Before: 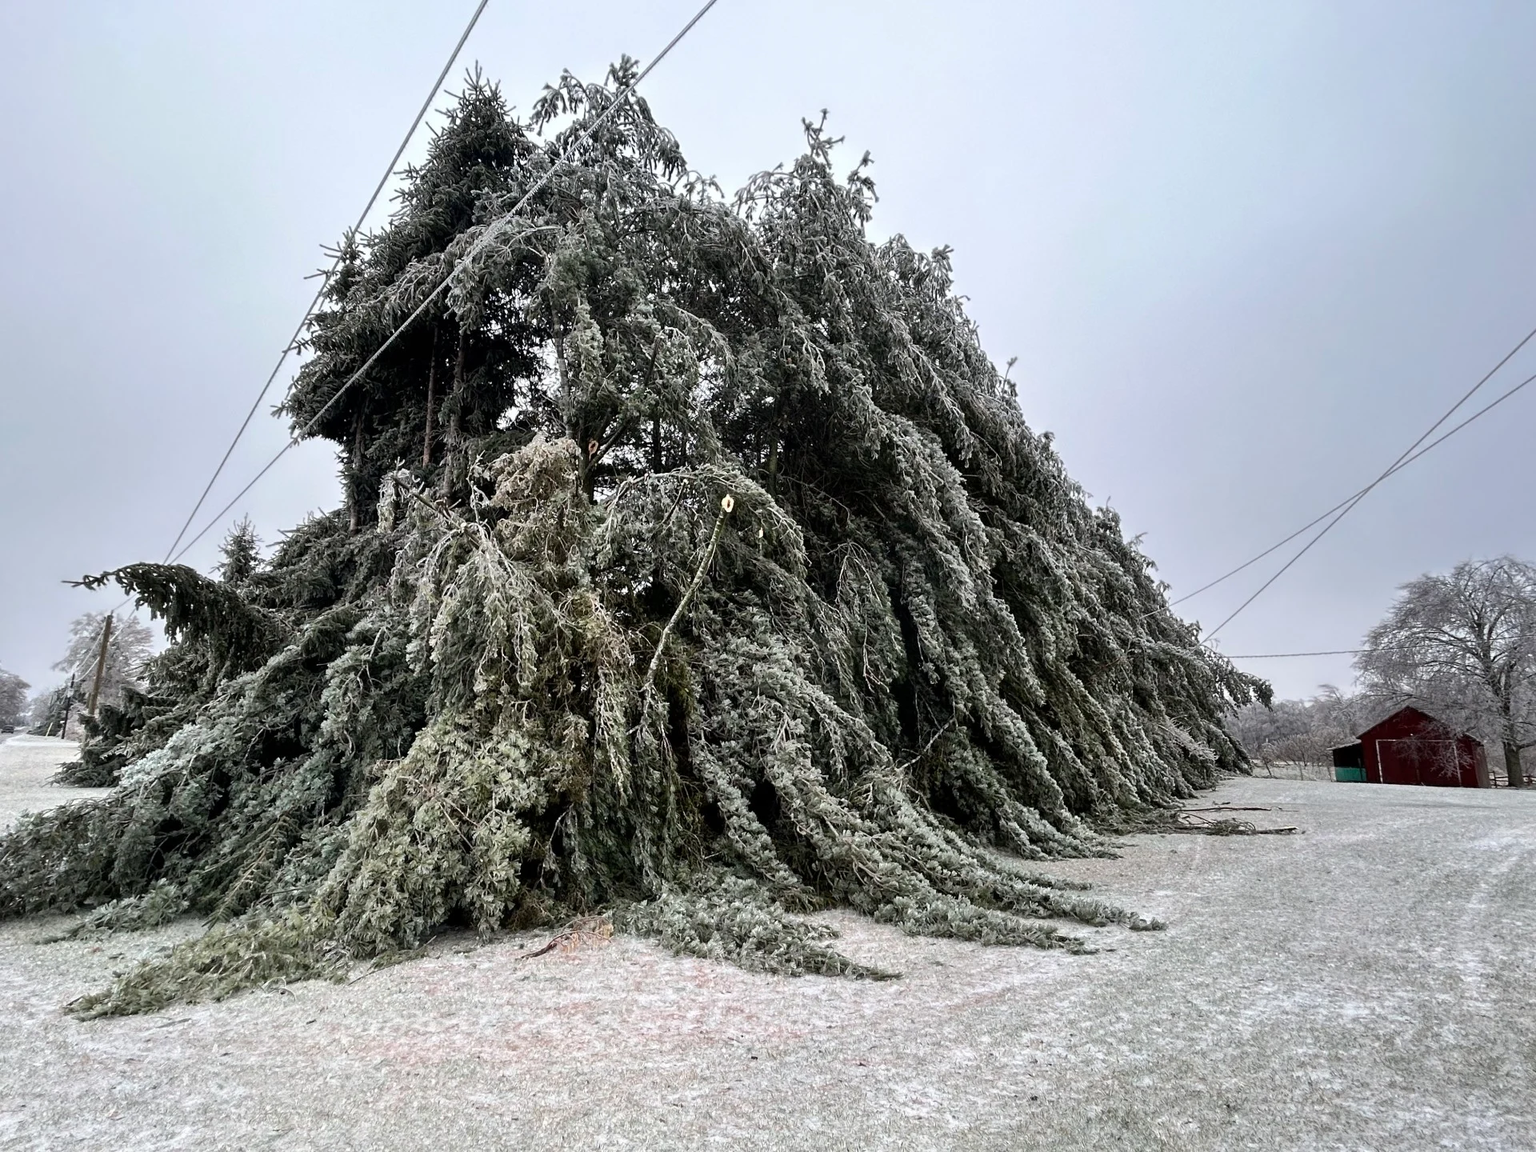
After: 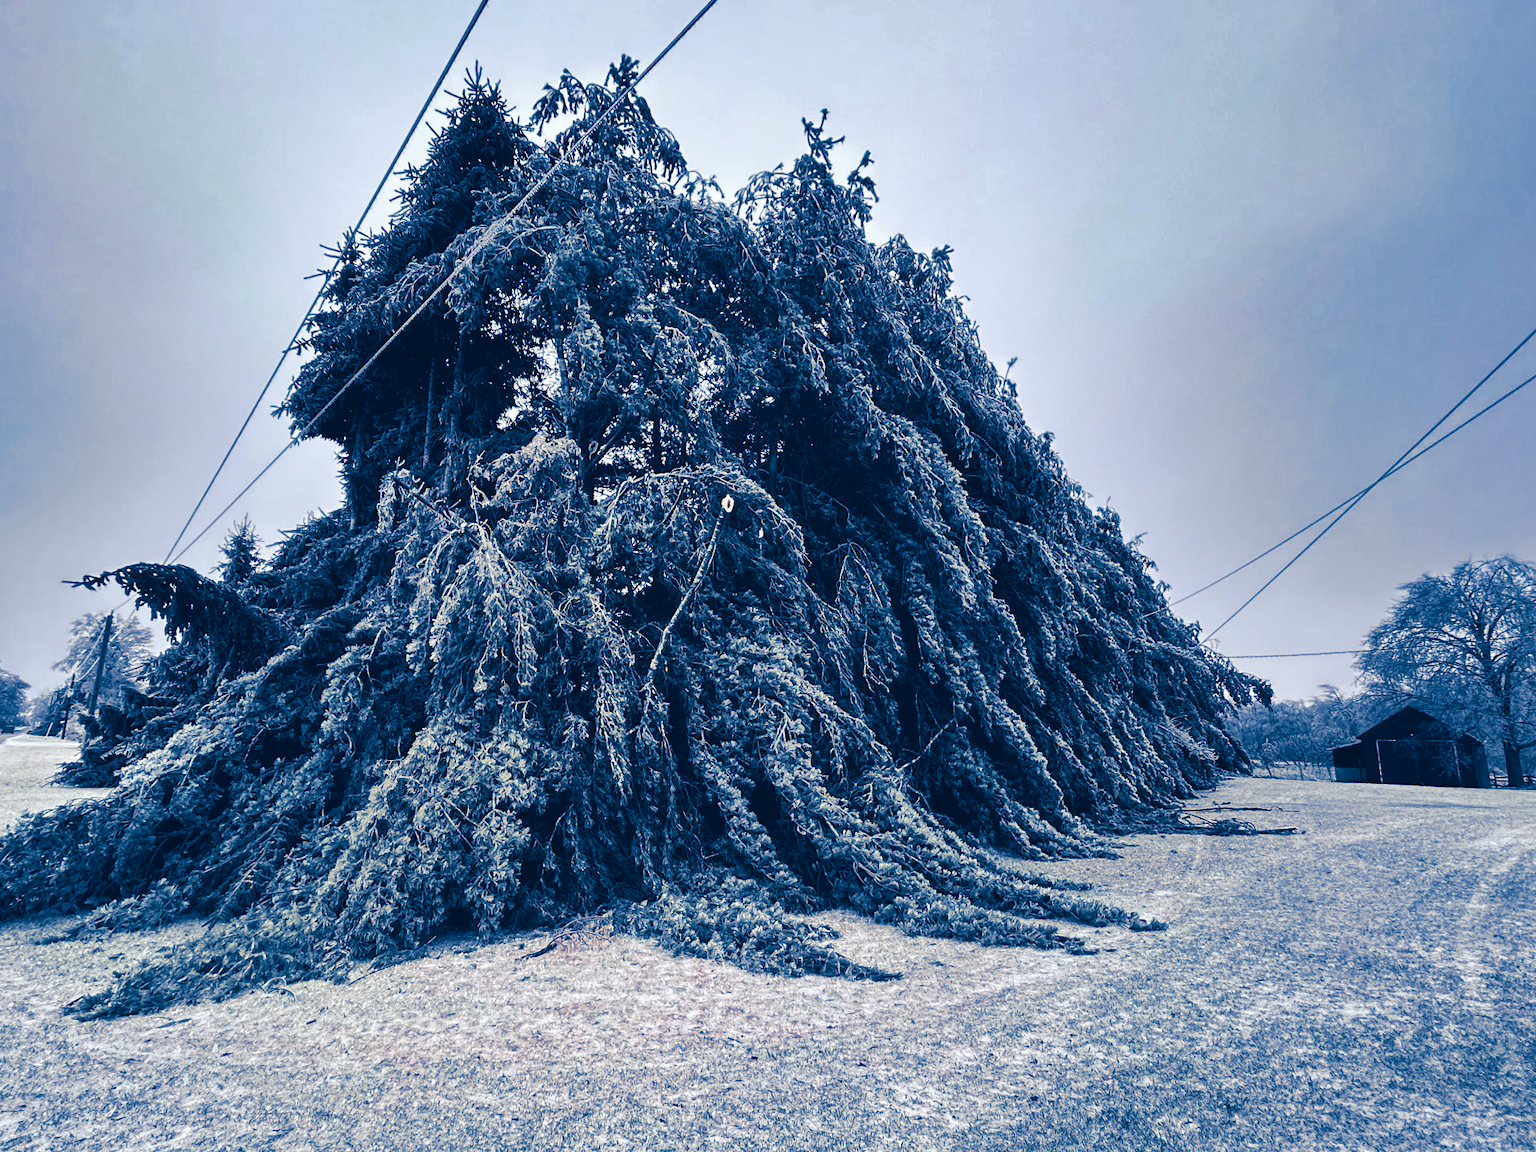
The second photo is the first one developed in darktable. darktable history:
shadows and highlights: radius 171.16, shadows 27, white point adjustment 3.13, highlights -67.95, soften with gaussian
split-toning: shadows › hue 226.8°, shadows › saturation 1, highlights › saturation 0, balance -61.41
local contrast: highlights 100%, shadows 100%, detail 120%, midtone range 0.2
exposure: black level correction -0.014, exposure -0.193 EV, compensate highlight preservation false
white balance: red 0.988, blue 1.017
